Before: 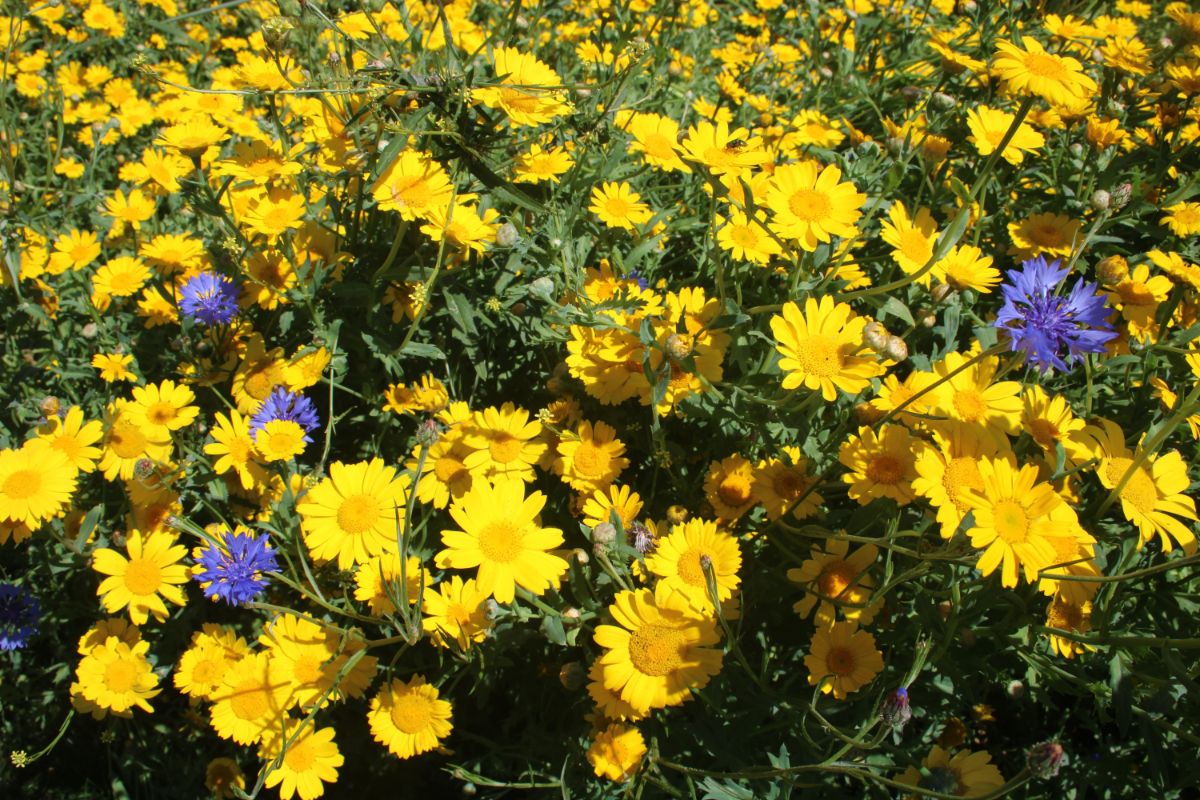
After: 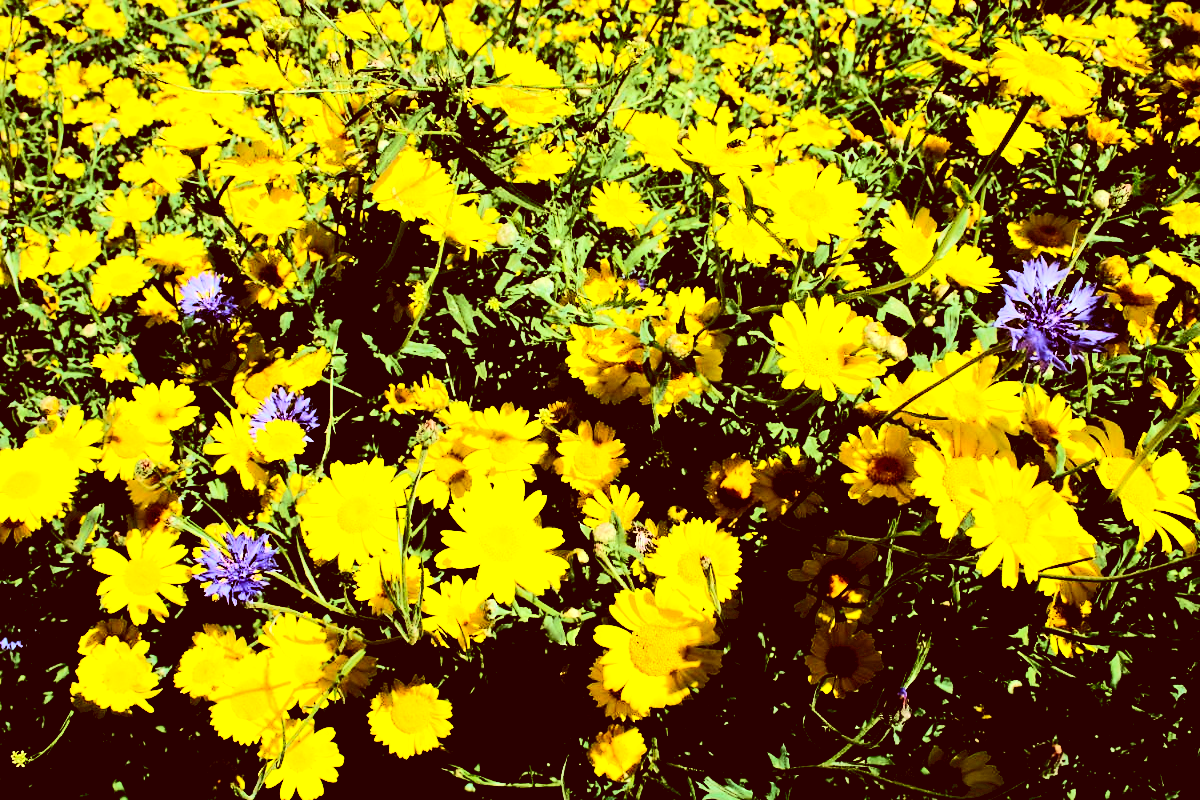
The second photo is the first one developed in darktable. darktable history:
sharpen: radius 1.507, amount 0.4, threshold 1.29
color correction: highlights a* -5.43, highlights b* 9.8, shadows a* 9.57, shadows b* 24.6
tone curve: curves: ch0 [(0, 0) (0.086, 0.006) (0.148, 0.021) (0.245, 0.105) (0.374, 0.401) (0.444, 0.631) (0.778, 0.915) (1, 1)], color space Lab, independent channels, preserve colors none
velvia: strength 44.7%
contrast brightness saturation: contrast 0.169, saturation 0.33
levels: black 3.77%, levels [0.073, 0.497, 0.972]
